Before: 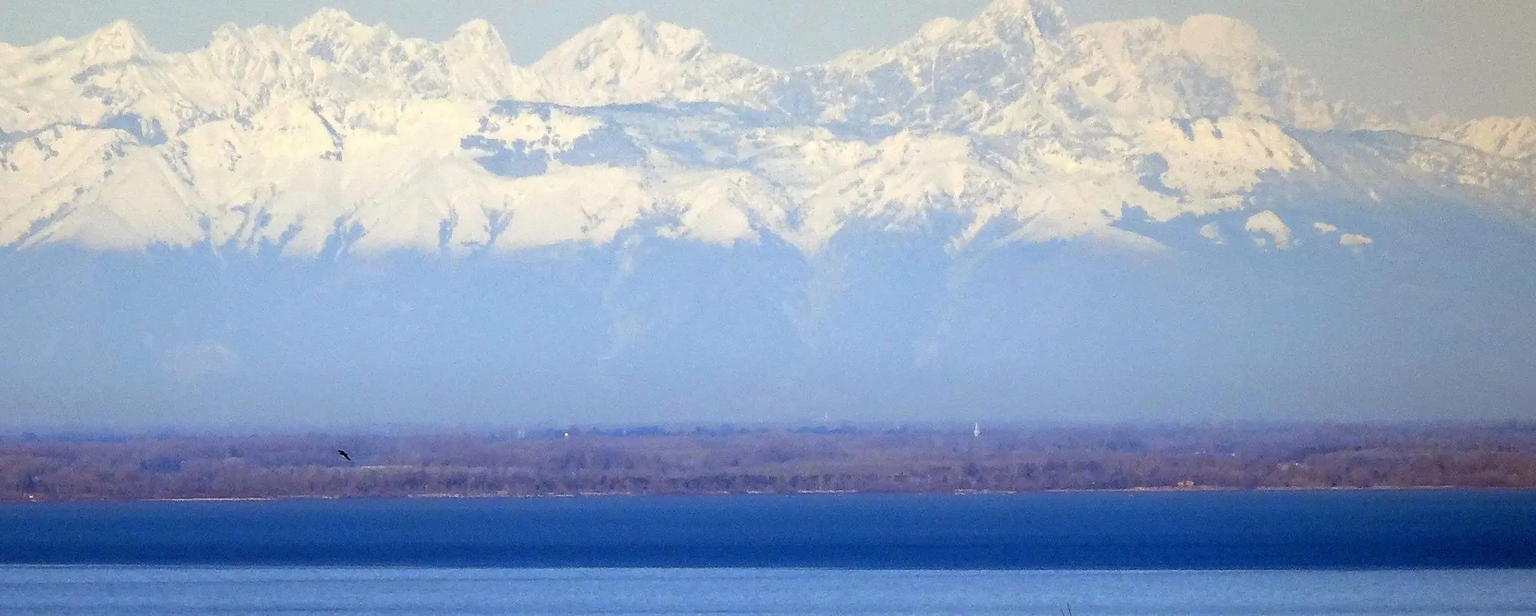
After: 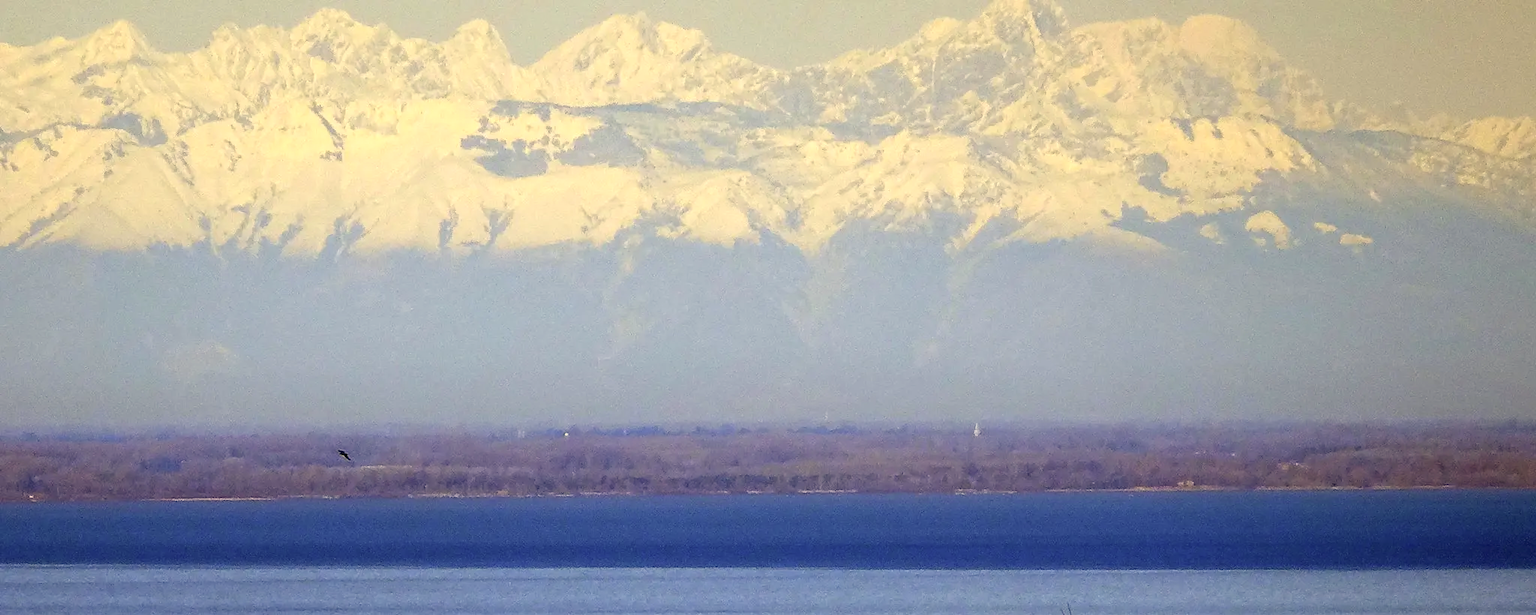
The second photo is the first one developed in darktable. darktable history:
color correction: highlights a* 2.65, highlights b* 23.51
